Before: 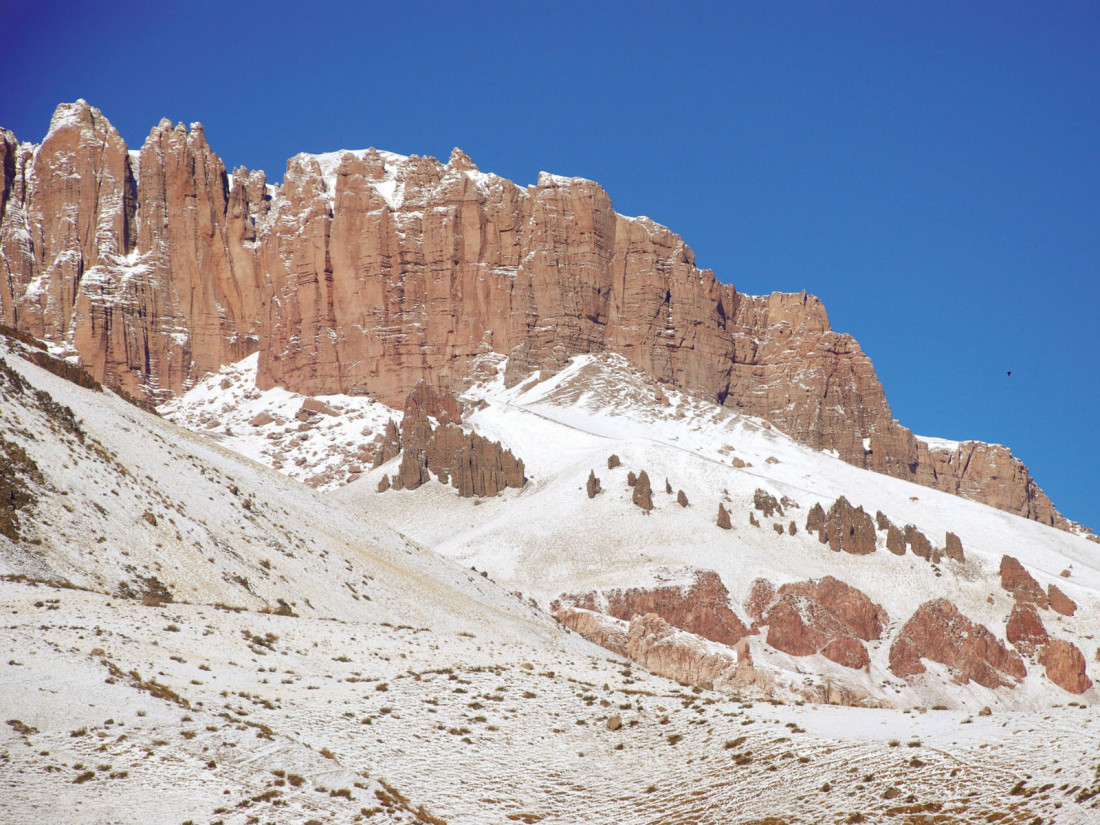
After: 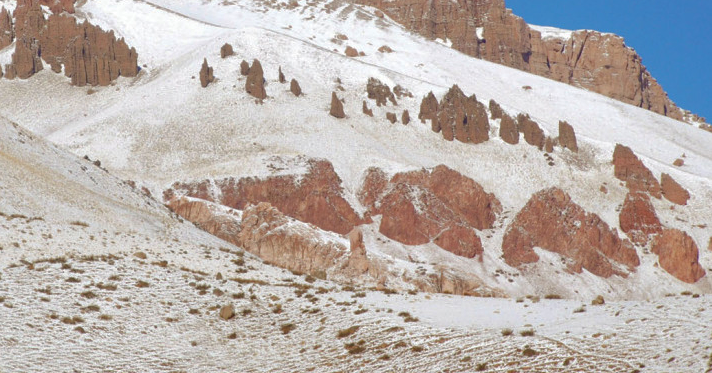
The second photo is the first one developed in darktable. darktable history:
exposure: compensate highlight preservation false
crop and rotate: left 35.266%, top 49.856%, bottom 4.848%
shadows and highlights: on, module defaults
